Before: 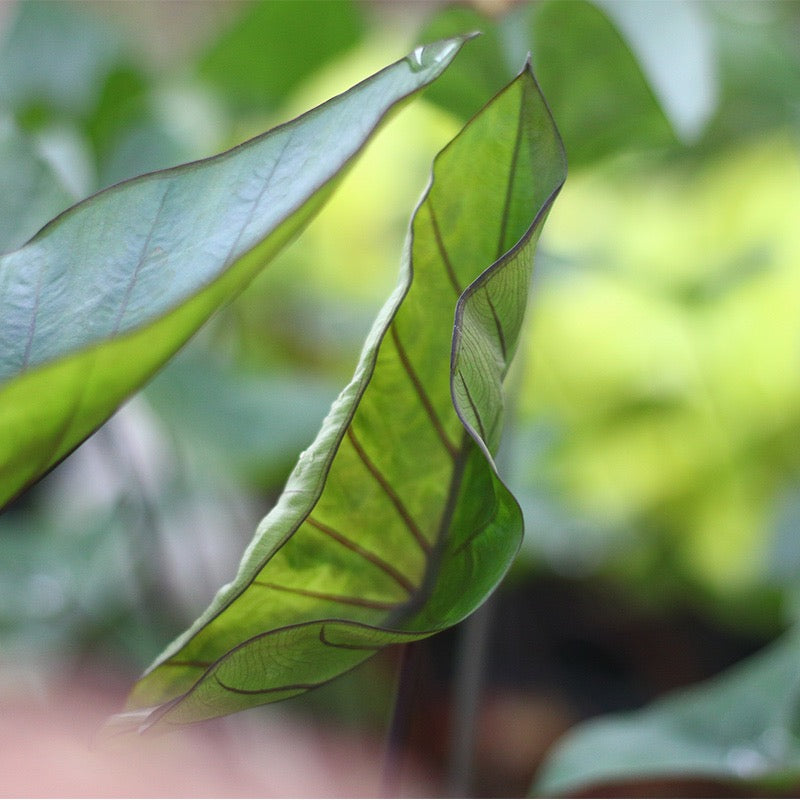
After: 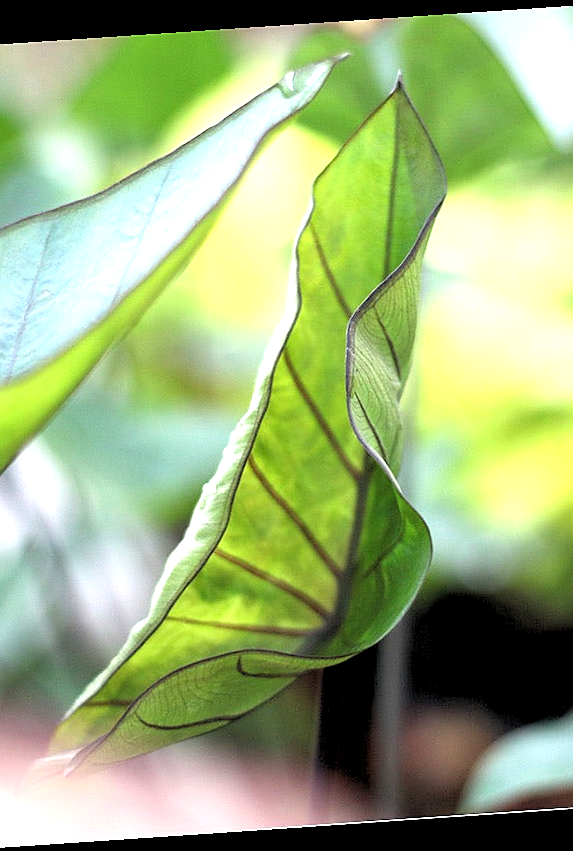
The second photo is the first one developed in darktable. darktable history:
rgb levels: levels [[0.034, 0.472, 0.904], [0, 0.5, 1], [0, 0.5, 1]]
exposure: exposure 0.999 EV, compensate highlight preservation false
rotate and perspective: rotation -4.2°, shear 0.006, automatic cropping off
white balance: emerald 1
crop: left 15.419%, right 17.914%
sharpen: radius 1.458, amount 0.398, threshold 1.271
